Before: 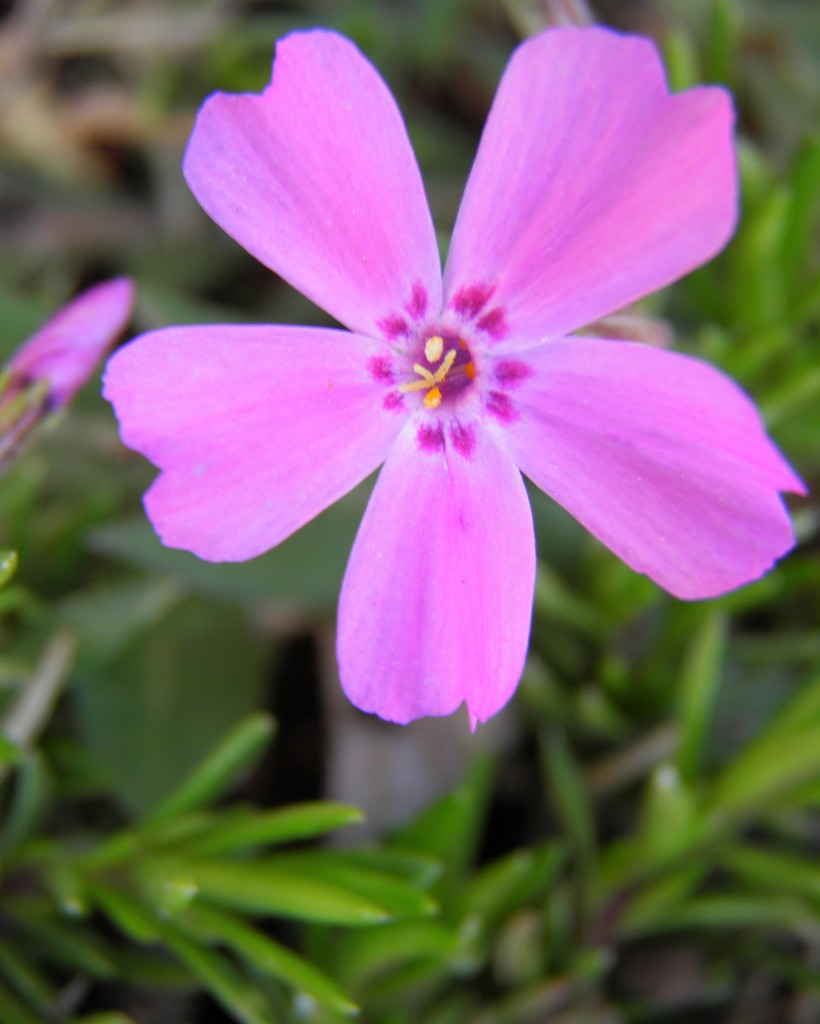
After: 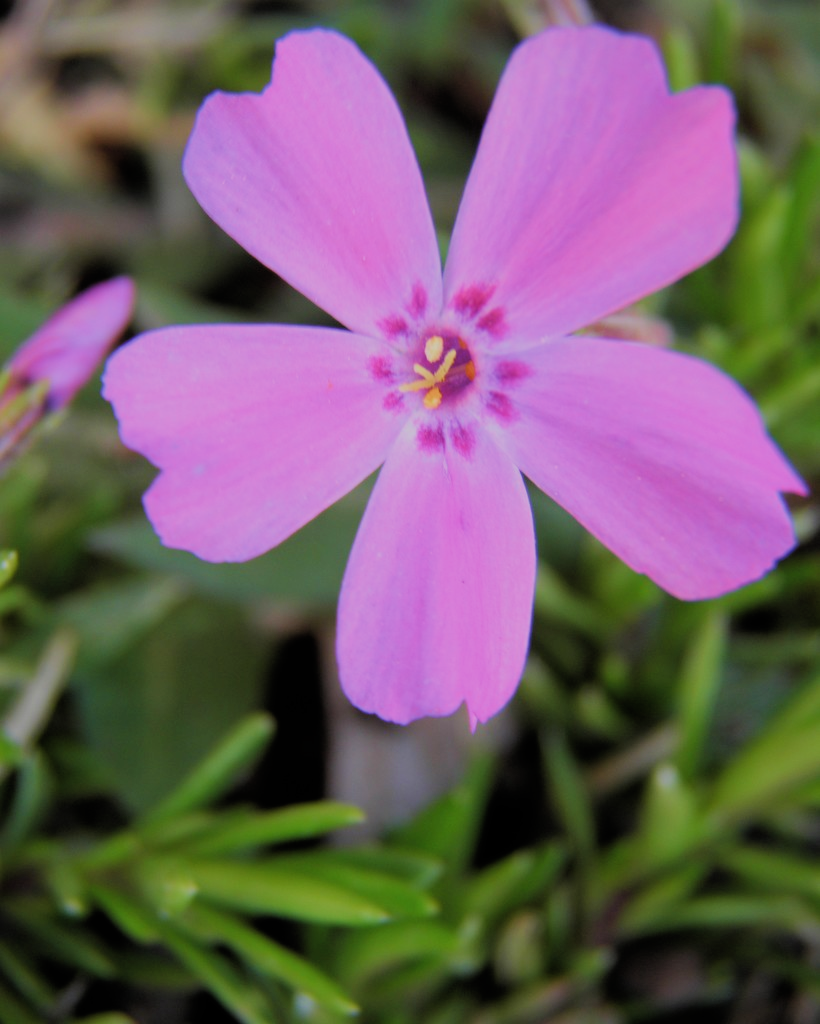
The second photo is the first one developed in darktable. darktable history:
velvia: on, module defaults
filmic rgb: black relative exposure -7.16 EV, white relative exposure 5.37 EV, hardness 3.03, color science v4 (2020)
